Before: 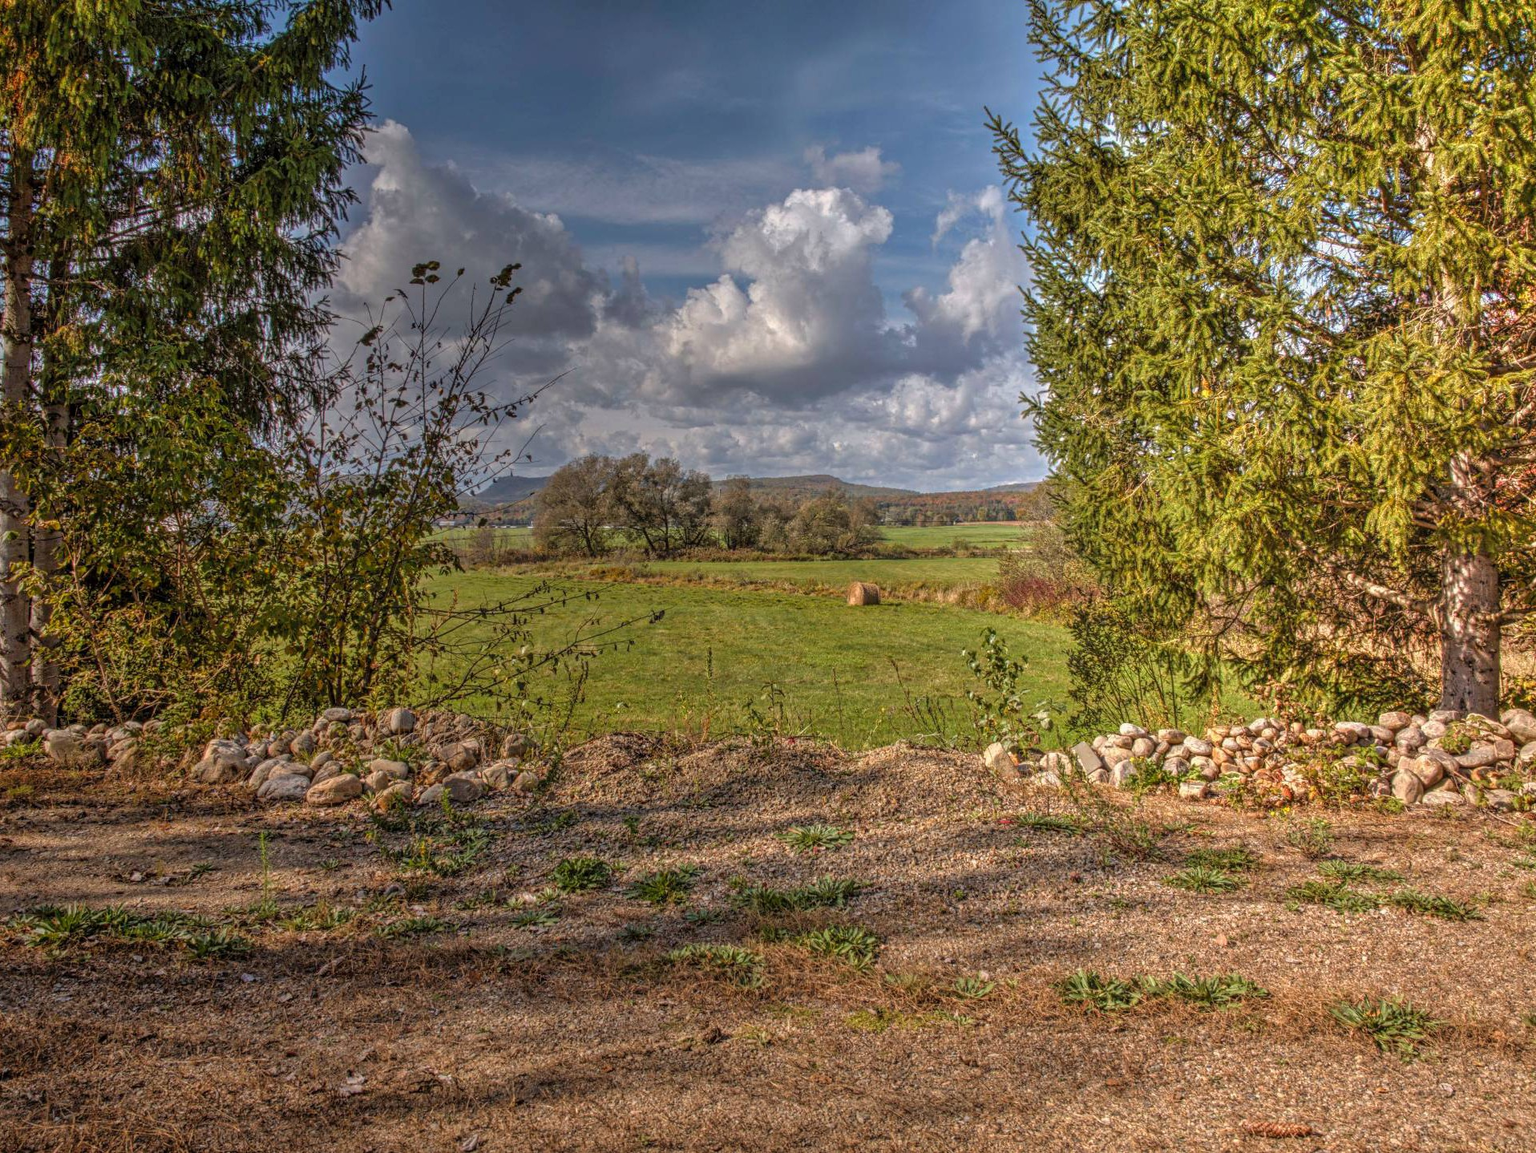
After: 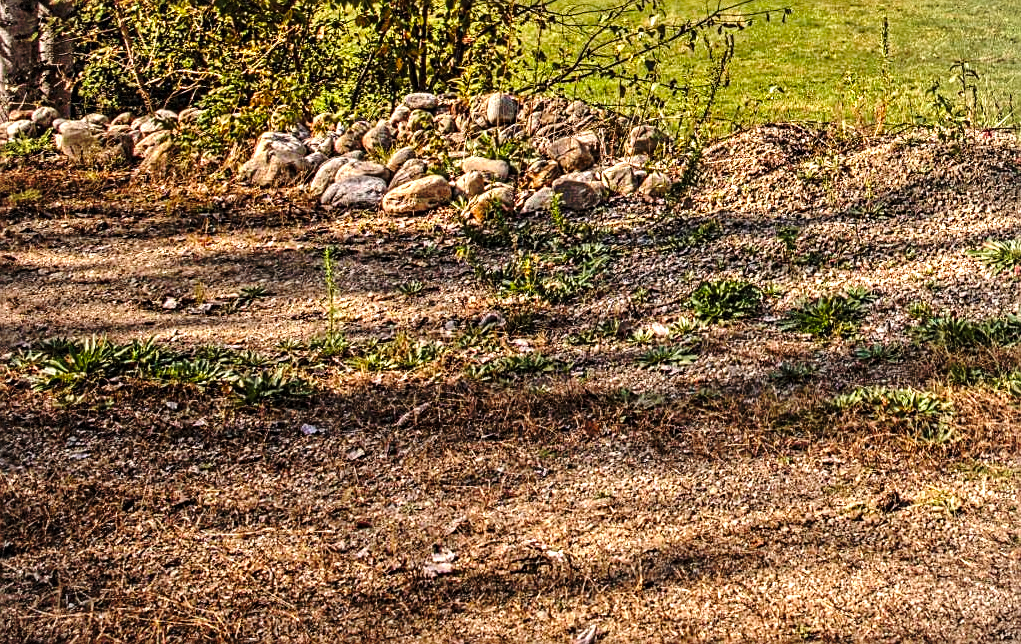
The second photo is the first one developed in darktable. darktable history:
tone equalizer: -8 EV -0.789 EV, -7 EV -0.732 EV, -6 EV -0.614 EV, -5 EV -0.377 EV, -3 EV 0.396 EV, -2 EV 0.6 EV, -1 EV 0.688 EV, +0 EV 0.756 EV, edges refinement/feathering 500, mask exposure compensation -1.57 EV, preserve details guided filter
crop and rotate: top 54.967%, right 46.678%, bottom 0.2%
base curve: curves: ch0 [(0, 0) (0.073, 0.04) (0.157, 0.139) (0.492, 0.492) (0.758, 0.758) (1, 1)], preserve colors none
exposure: exposure 0.743 EV, compensate highlight preservation false
vignetting: brightness -0.185, saturation -0.308, dithering 8-bit output
sharpen: on, module defaults
